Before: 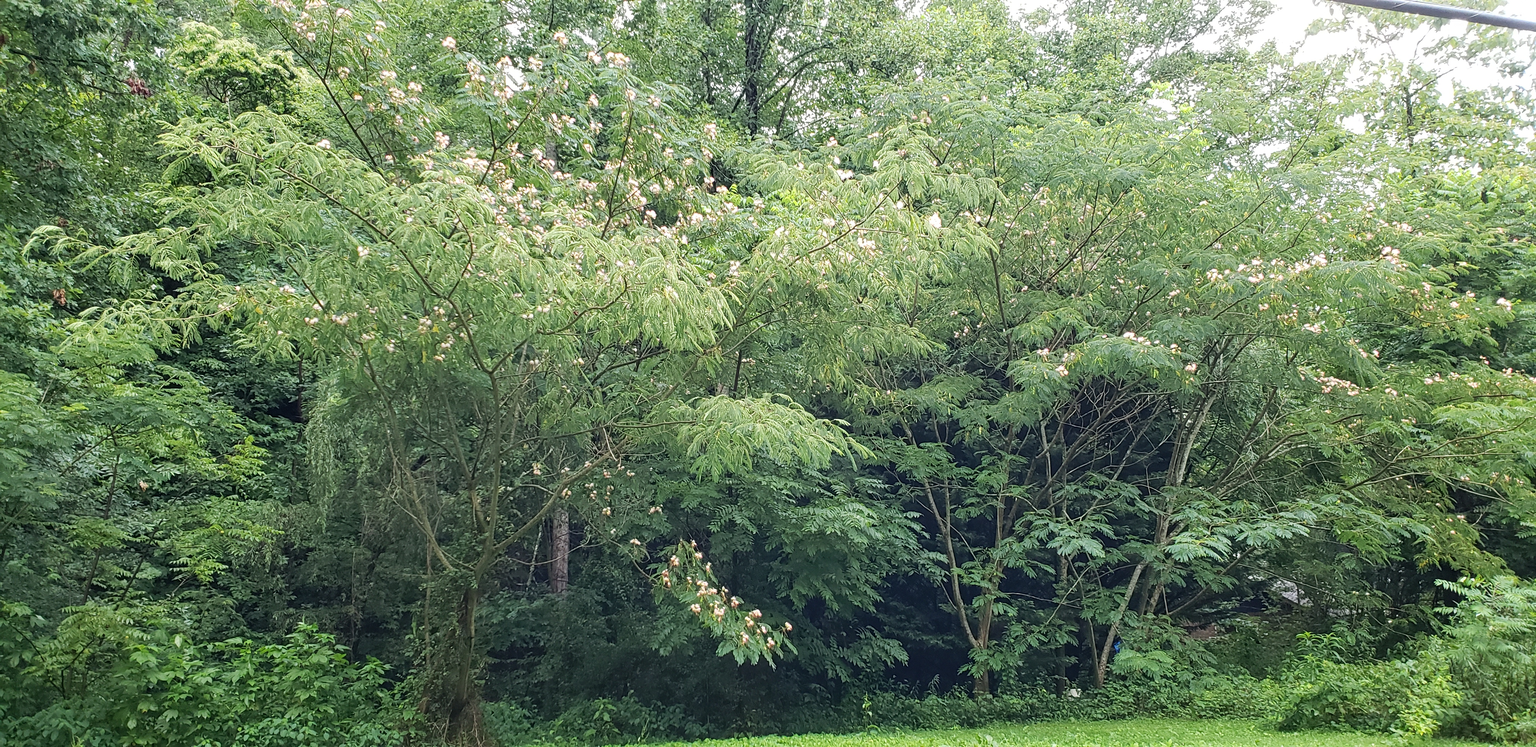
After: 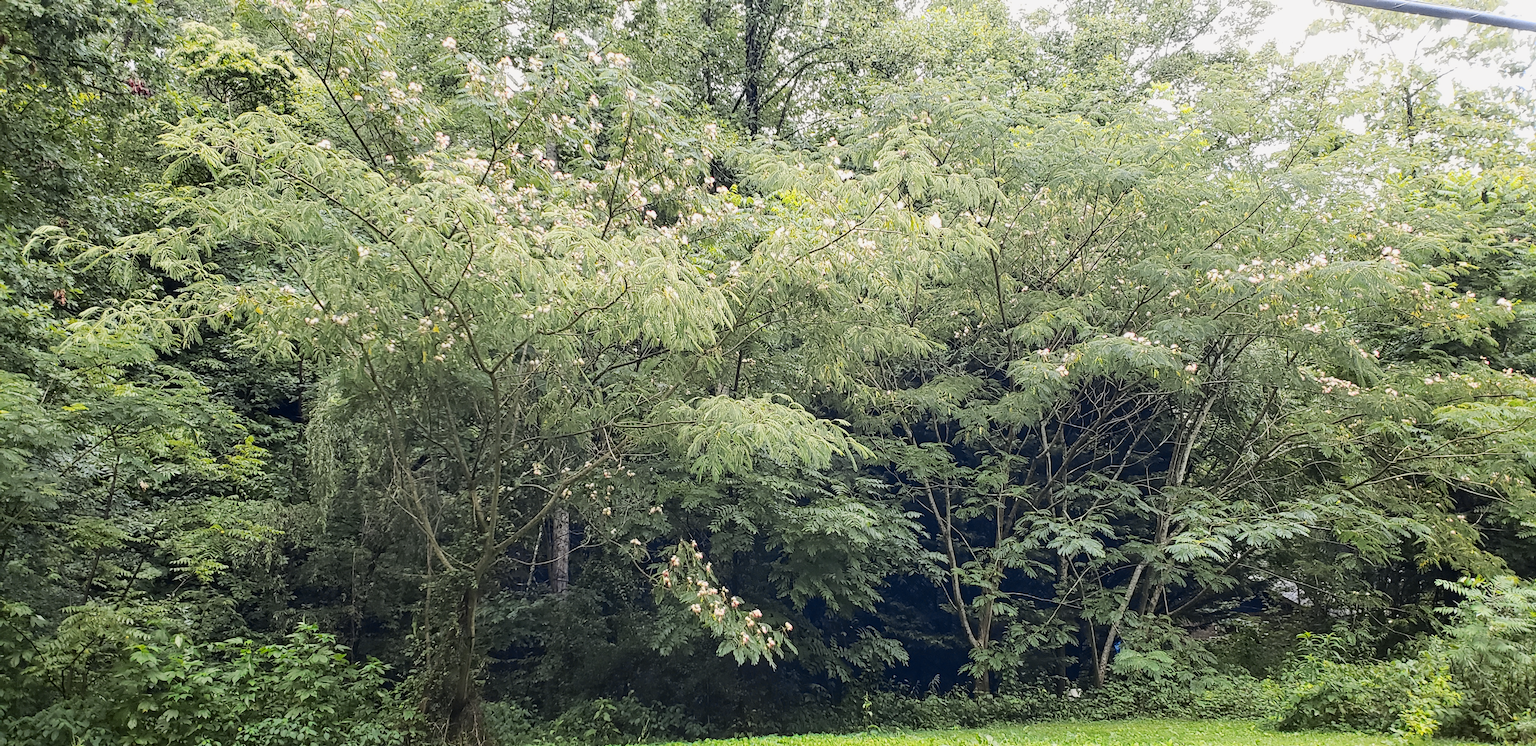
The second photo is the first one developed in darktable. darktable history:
tone curve: curves: ch0 [(0, 0) (0.087, 0.054) (0.281, 0.245) (0.506, 0.526) (0.8, 0.824) (0.994, 0.955)]; ch1 [(0, 0) (0.27, 0.195) (0.406, 0.435) (0.452, 0.474) (0.495, 0.5) (0.514, 0.508) (0.563, 0.584) (0.654, 0.689) (1, 1)]; ch2 [(0, 0) (0.269, 0.299) (0.459, 0.441) (0.498, 0.499) (0.523, 0.52) (0.551, 0.549) (0.633, 0.625) (0.659, 0.681) (0.718, 0.764) (1, 1)], color space Lab, independent channels, preserve colors none
white balance: emerald 1
